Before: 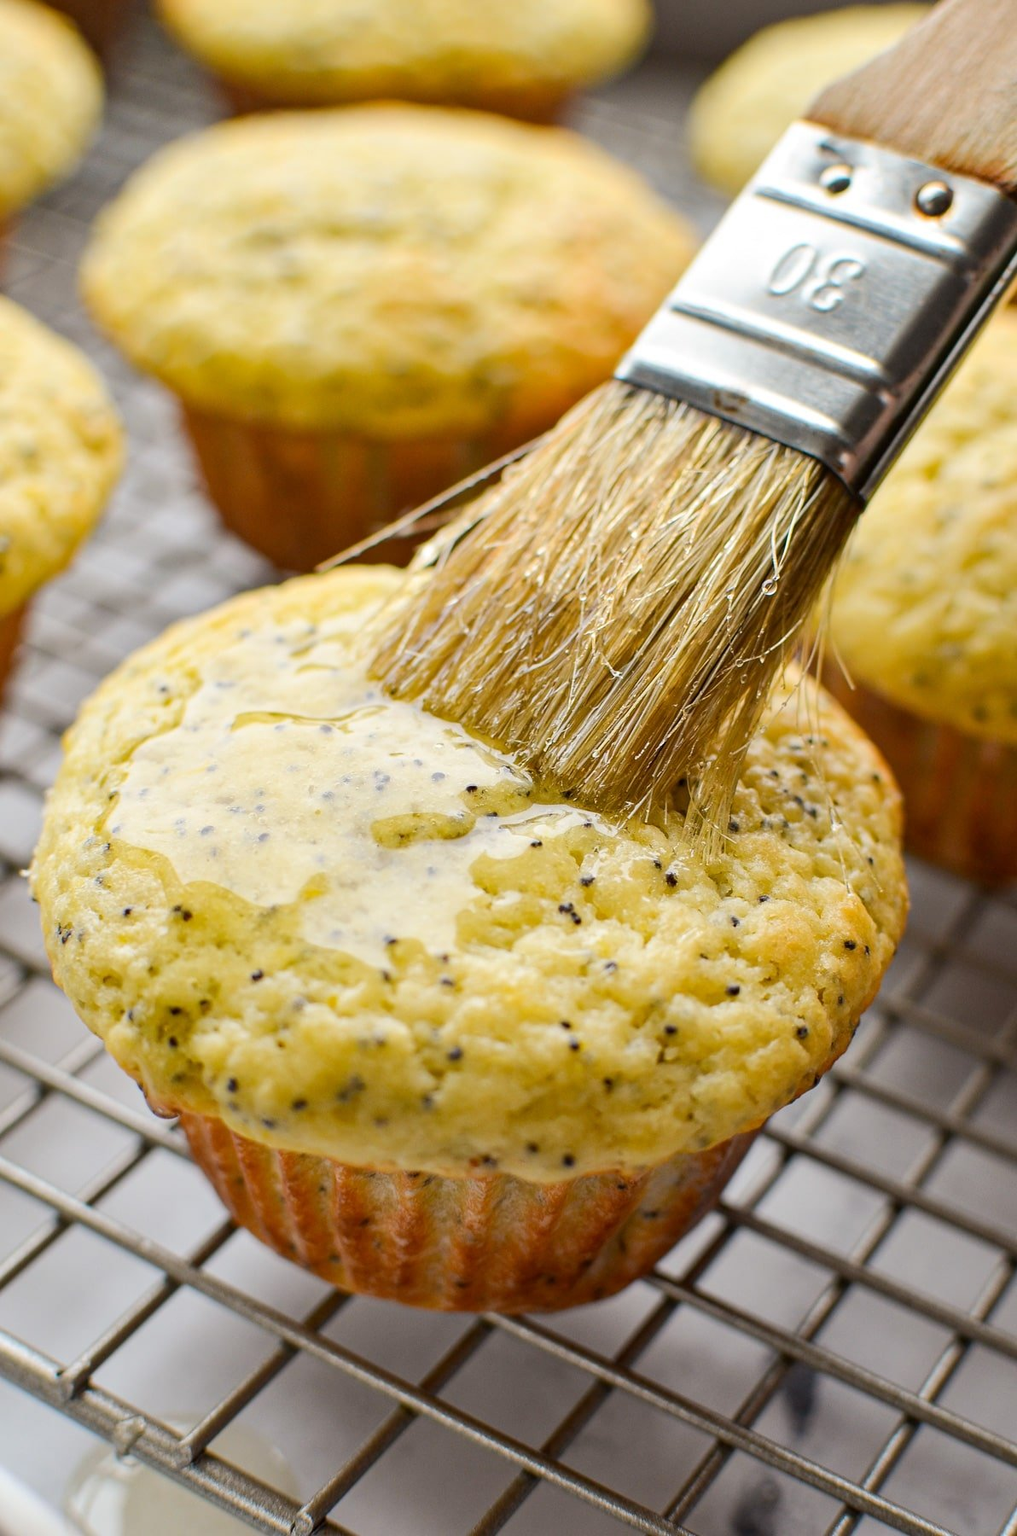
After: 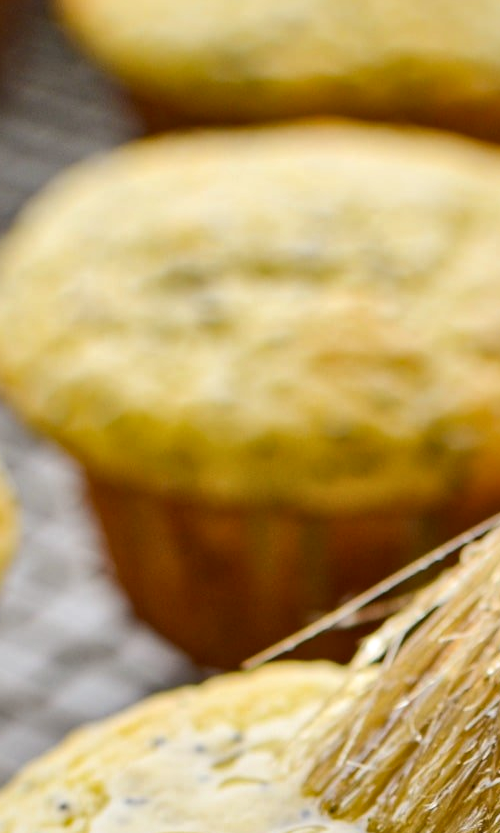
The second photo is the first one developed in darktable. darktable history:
local contrast: mode bilateral grid, contrast 25, coarseness 60, detail 151%, midtone range 0.2
crop and rotate: left 10.817%, top 0.062%, right 47.194%, bottom 53.626%
exposure: exposure -0.153 EV, compensate highlight preservation false
